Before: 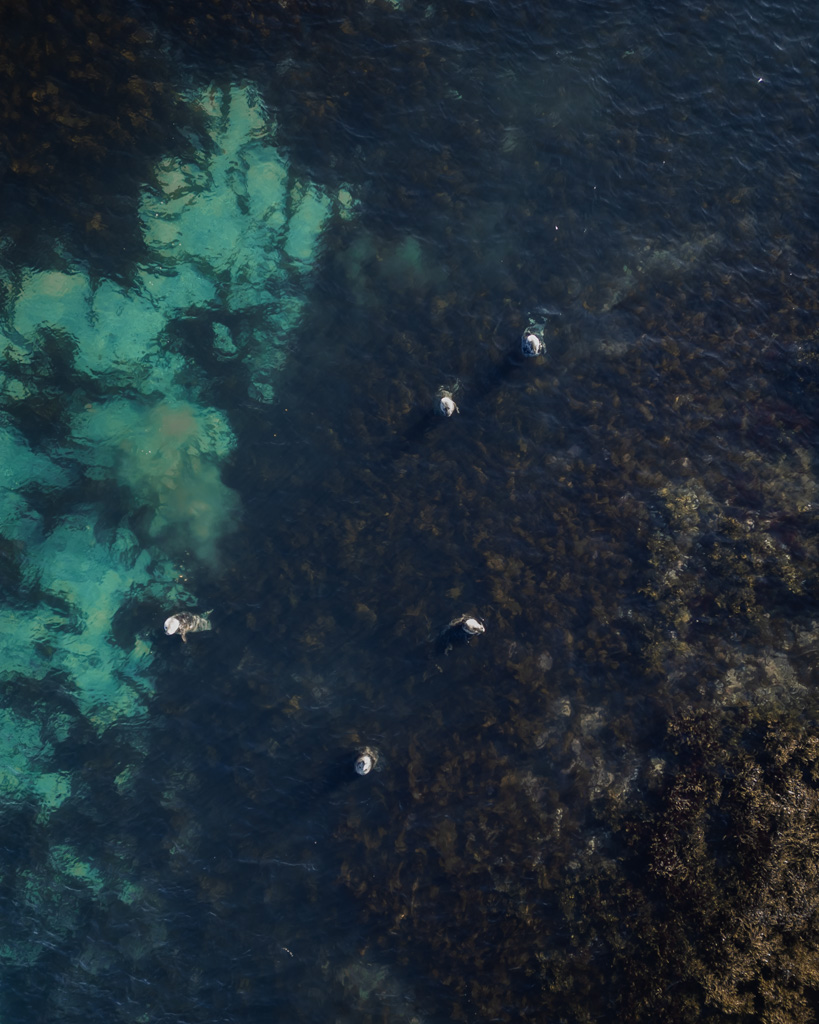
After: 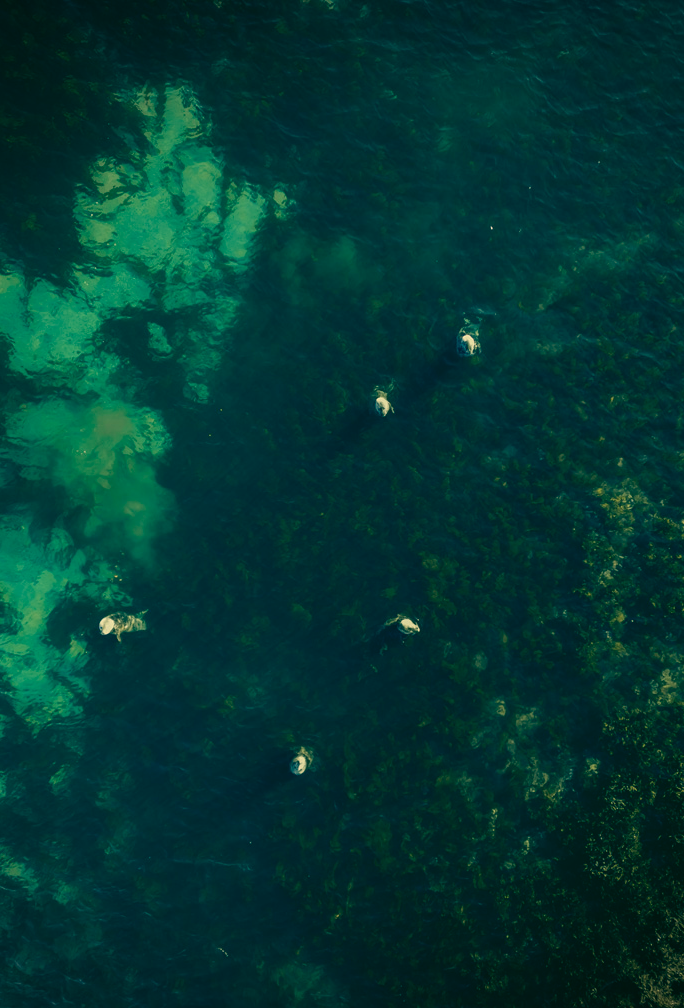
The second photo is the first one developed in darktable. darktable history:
vignetting: fall-off radius 63.6%
color correction: highlights a* 1.83, highlights b* 34.02, shadows a* -36.68, shadows b* -5.48
crop: left 8.026%, right 7.374%
